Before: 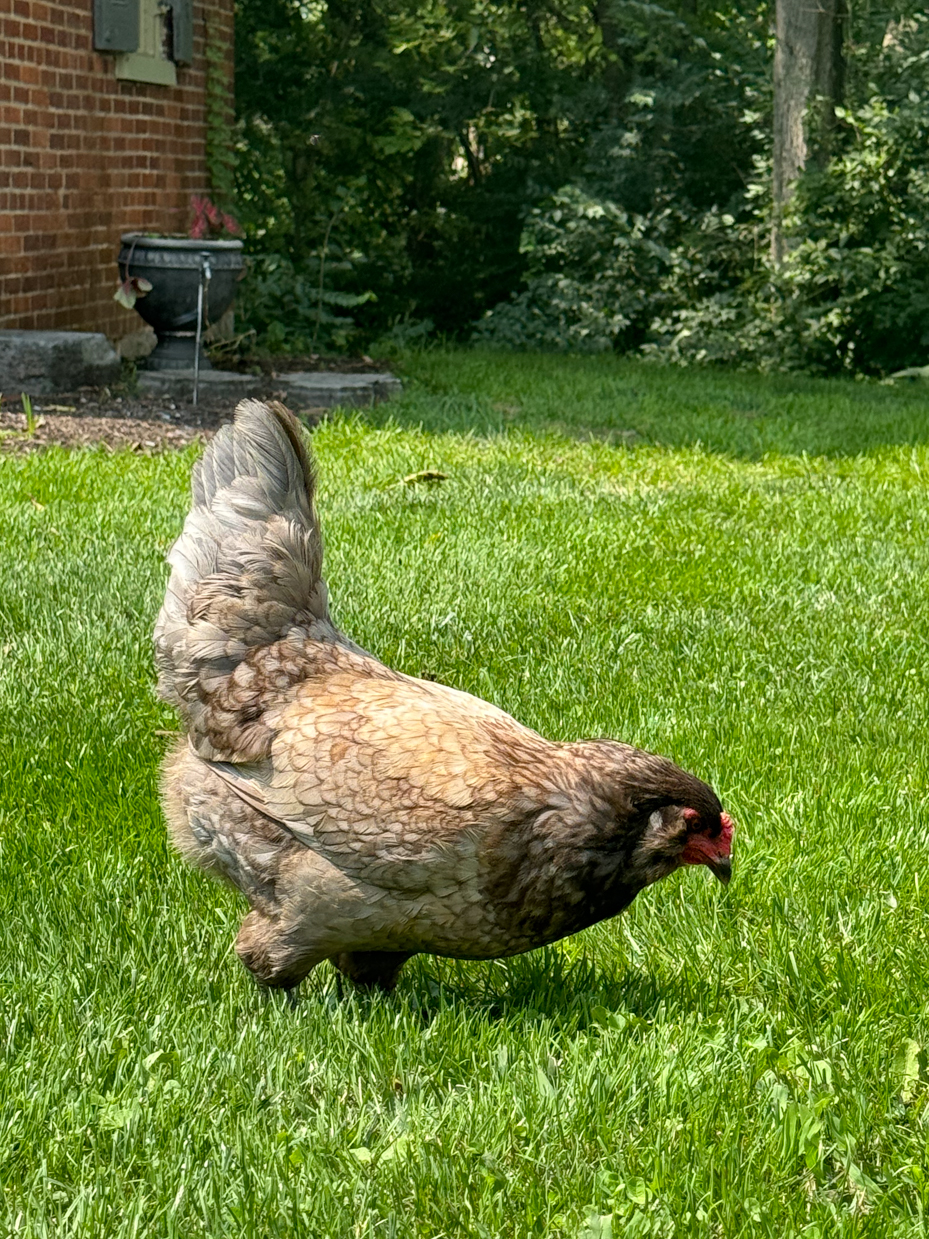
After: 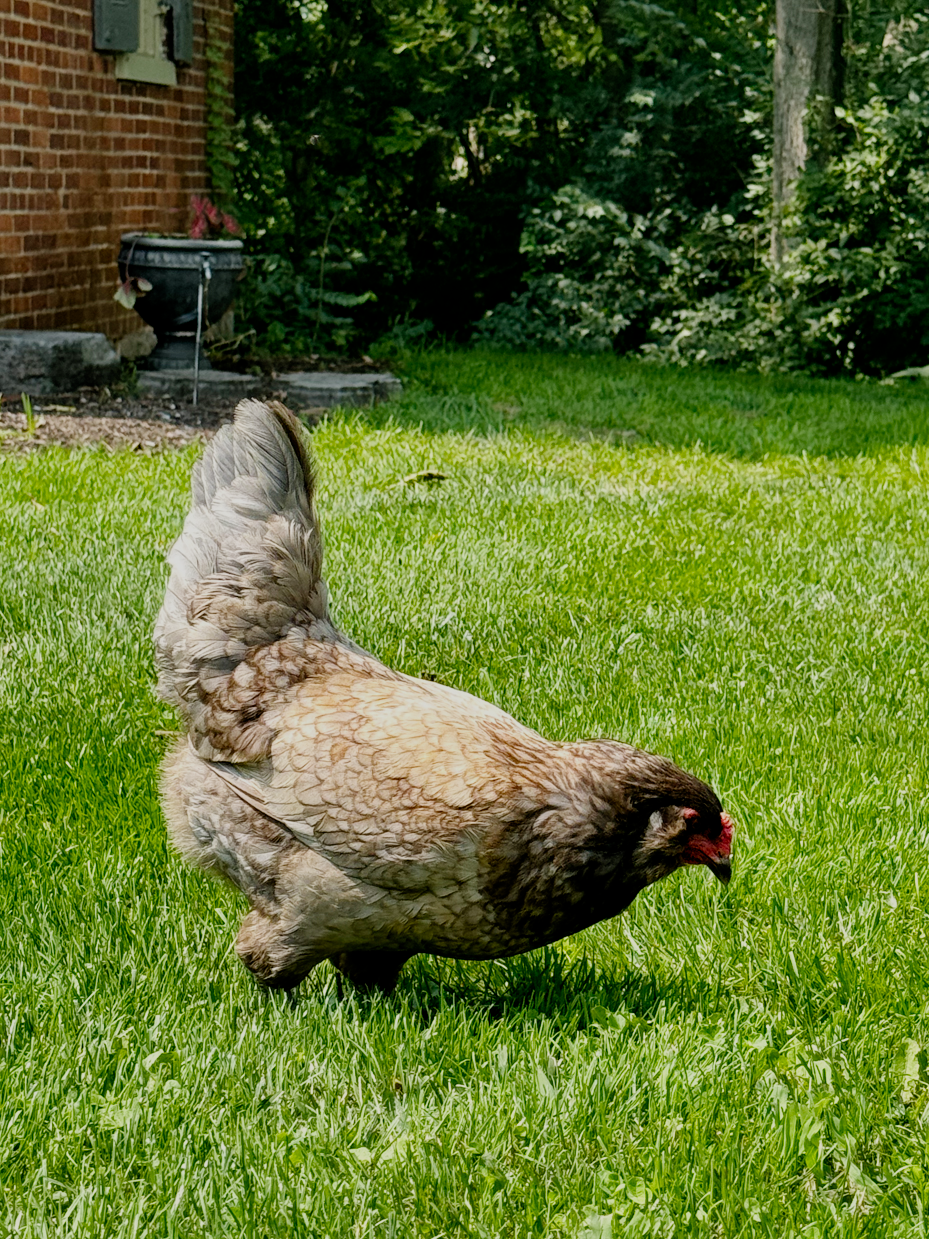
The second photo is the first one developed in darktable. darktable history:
filmic rgb: black relative exposure -9.33 EV, white relative exposure 6.82 EV, hardness 3.09, contrast 1.062, add noise in highlights 0.001, preserve chrominance no, color science v3 (2019), use custom middle-gray values true, contrast in highlights soft
